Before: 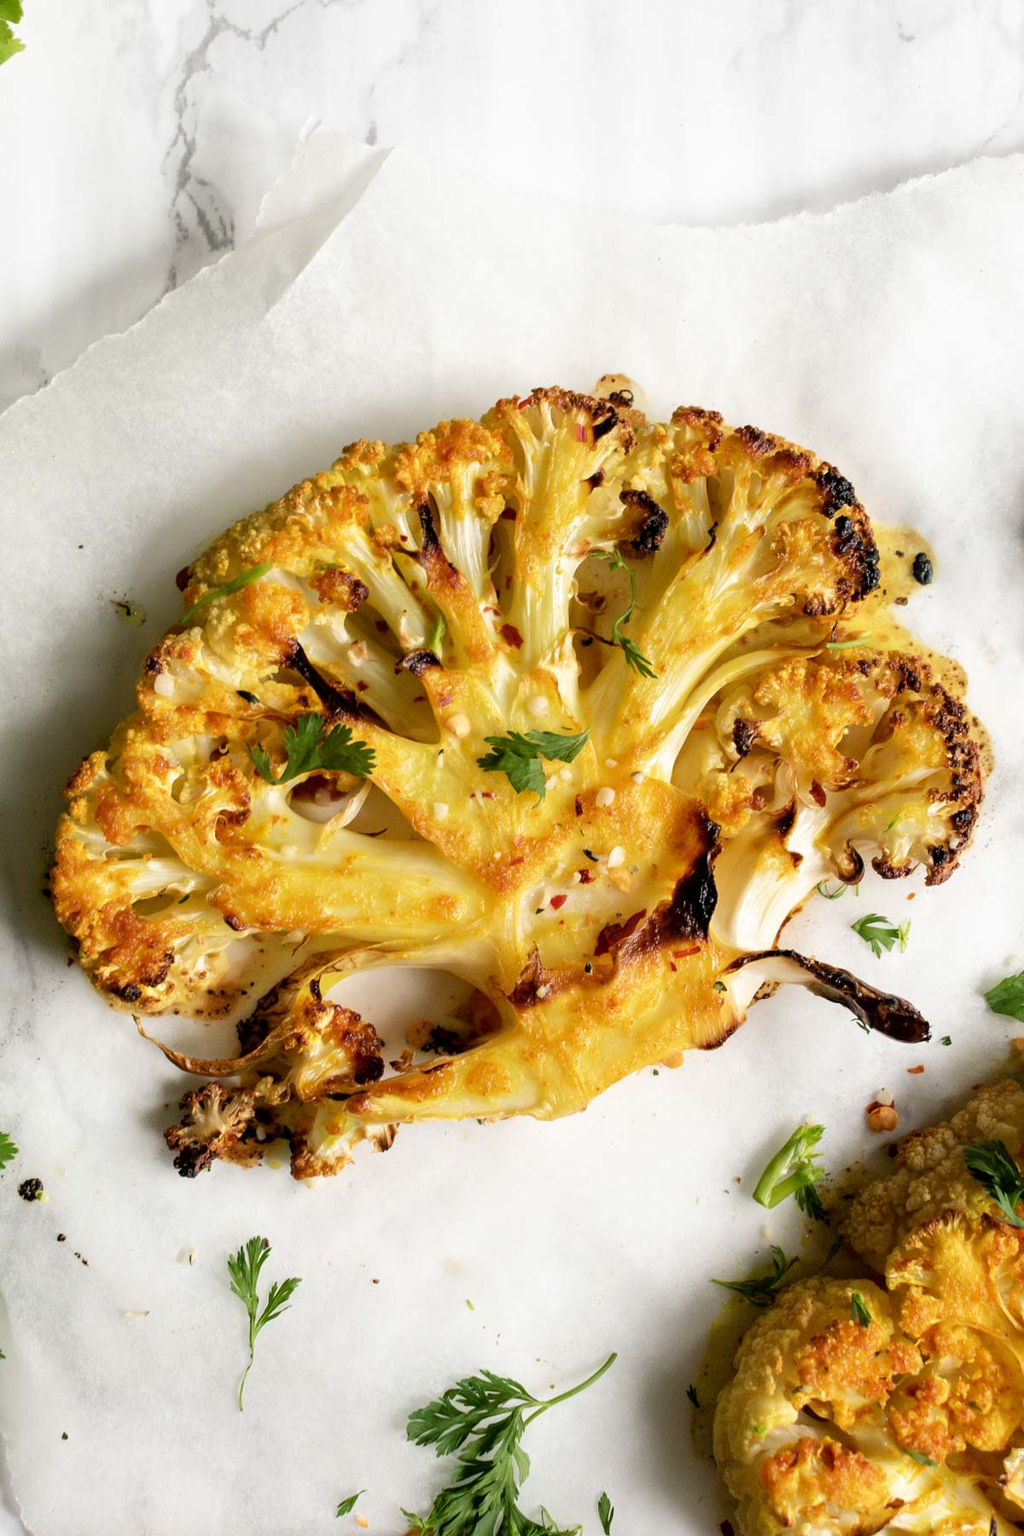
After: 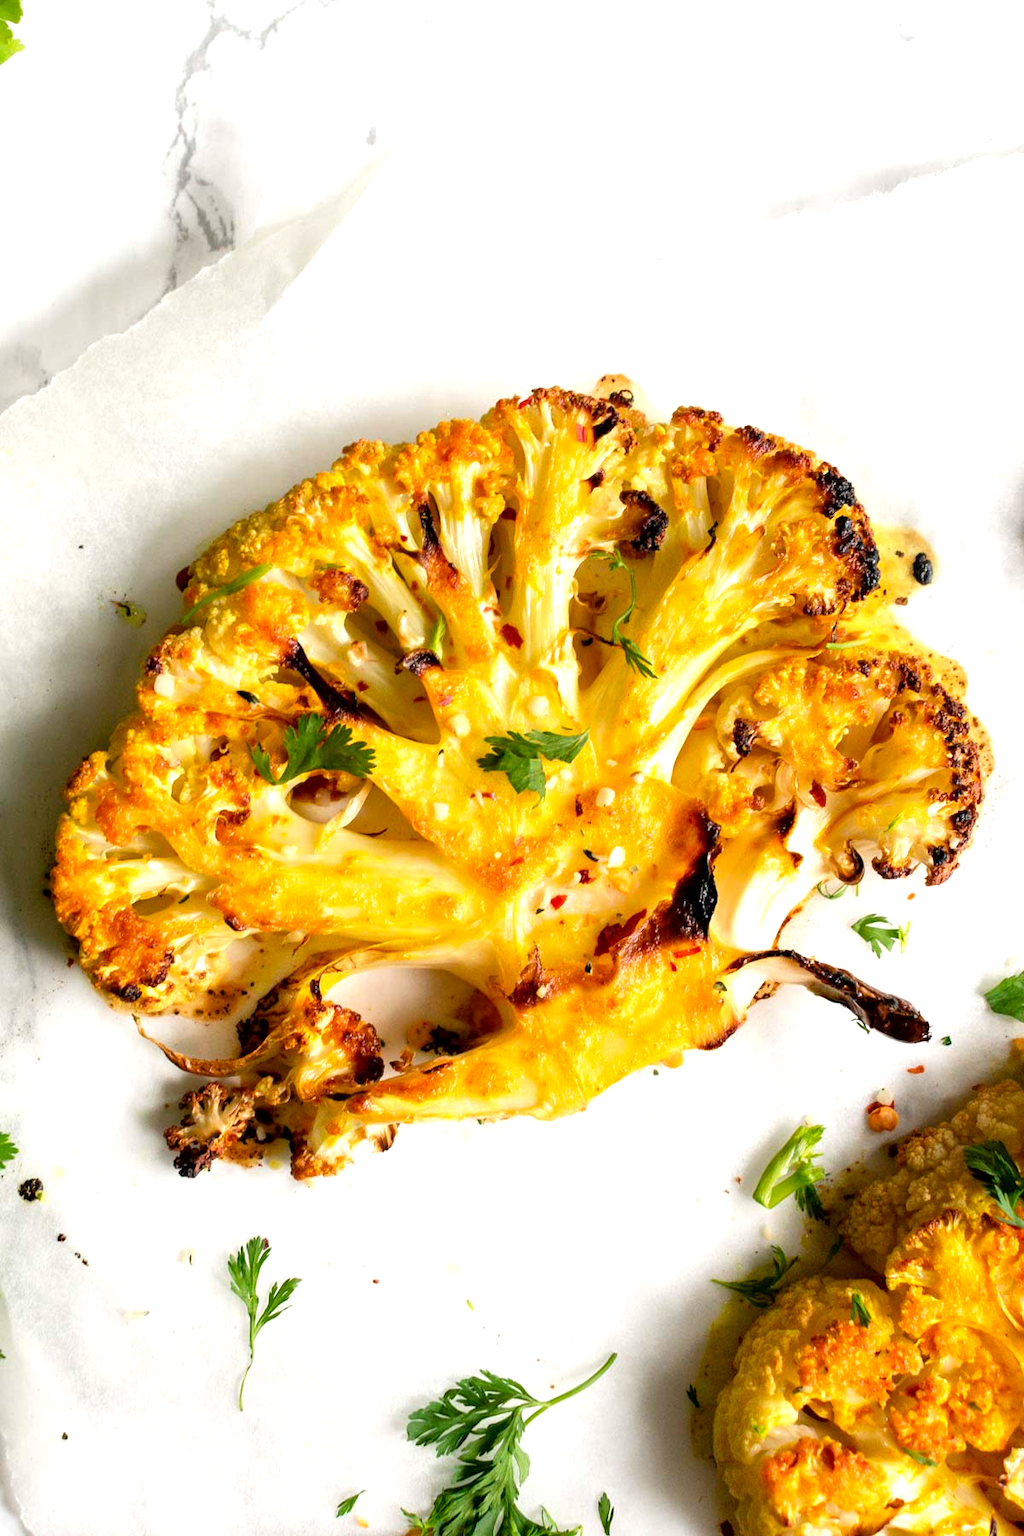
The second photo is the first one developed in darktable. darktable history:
shadows and highlights: shadows 30.85, highlights 0.313, soften with gaussian
exposure: black level correction 0.001, exposure 0.499 EV, compensate highlight preservation false
